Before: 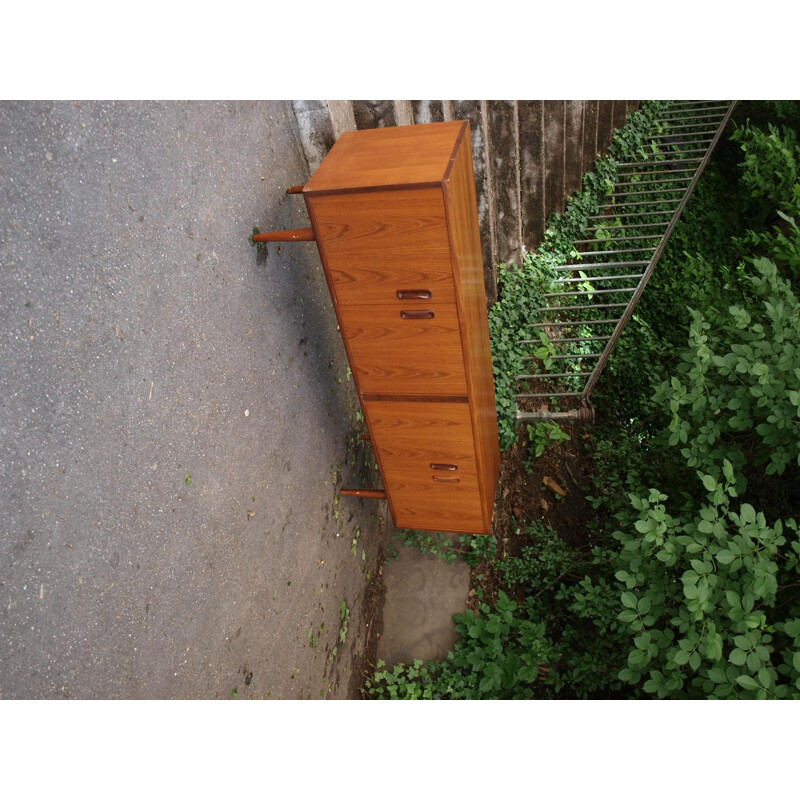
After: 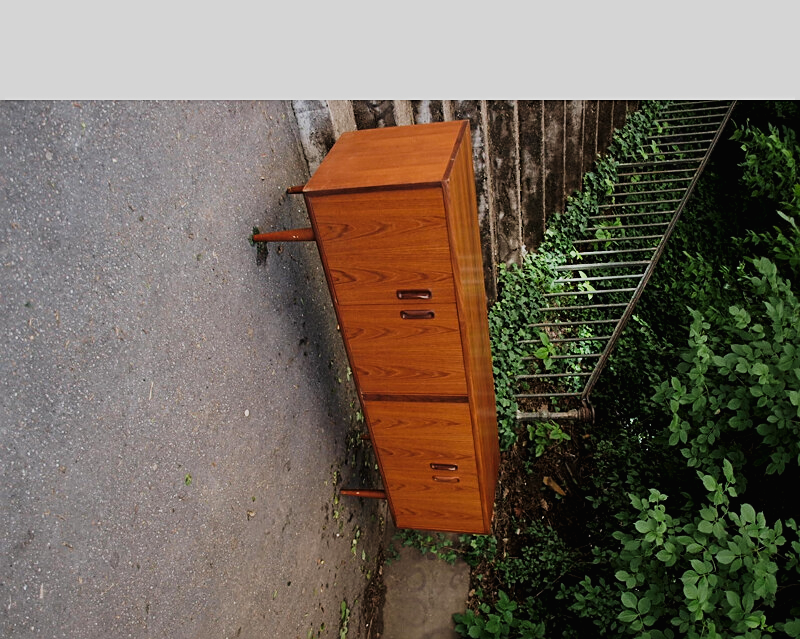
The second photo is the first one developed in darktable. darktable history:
exposure: compensate highlight preservation false
sharpen: on, module defaults
haze removal: compatibility mode true, adaptive false
crop: bottom 19.675%
tone curve: curves: ch0 [(0.016, 0.011) (0.204, 0.146) (0.515, 0.476) (0.78, 0.795) (1, 0.981)], preserve colors none
filmic rgb: black relative exposure -7.41 EV, white relative exposure 4.82 EV, hardness 3.39
